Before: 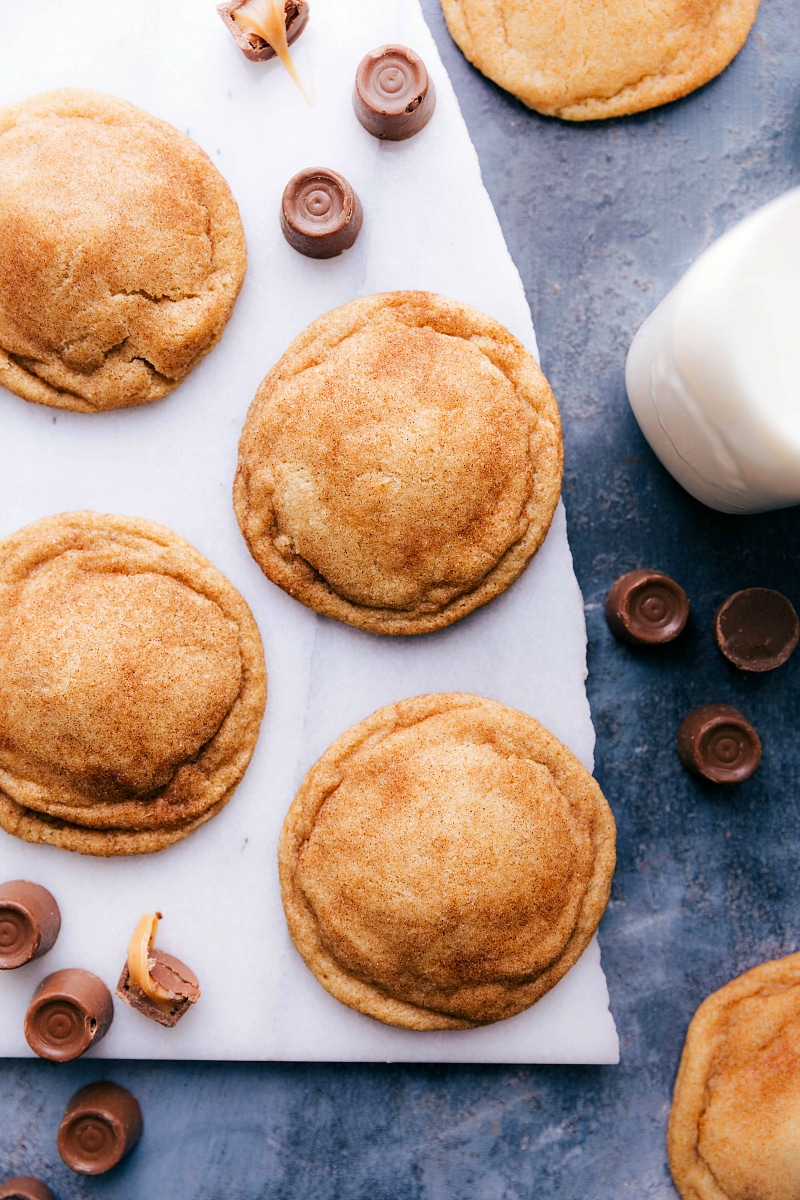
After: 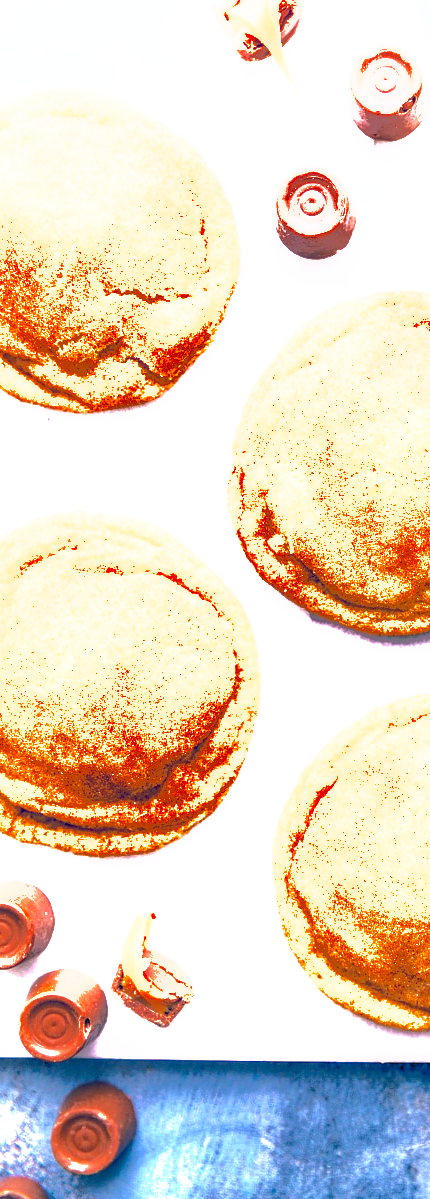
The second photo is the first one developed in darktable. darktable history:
color balance rgb: global offset › luminance -0.286%, global offset › chroma 0.318%, global offset › hue 260.98°, perceptual saturation grading › global saturation 19.848%
crop: left 0.761%, right 45.463%, bottom 0.079%
shadows and highlights: shadows 59.77, highlights -60
exposure: black level correction 0, exposure 2.12 EV, compensate highlight preservation false
local contrast: detail 130%
